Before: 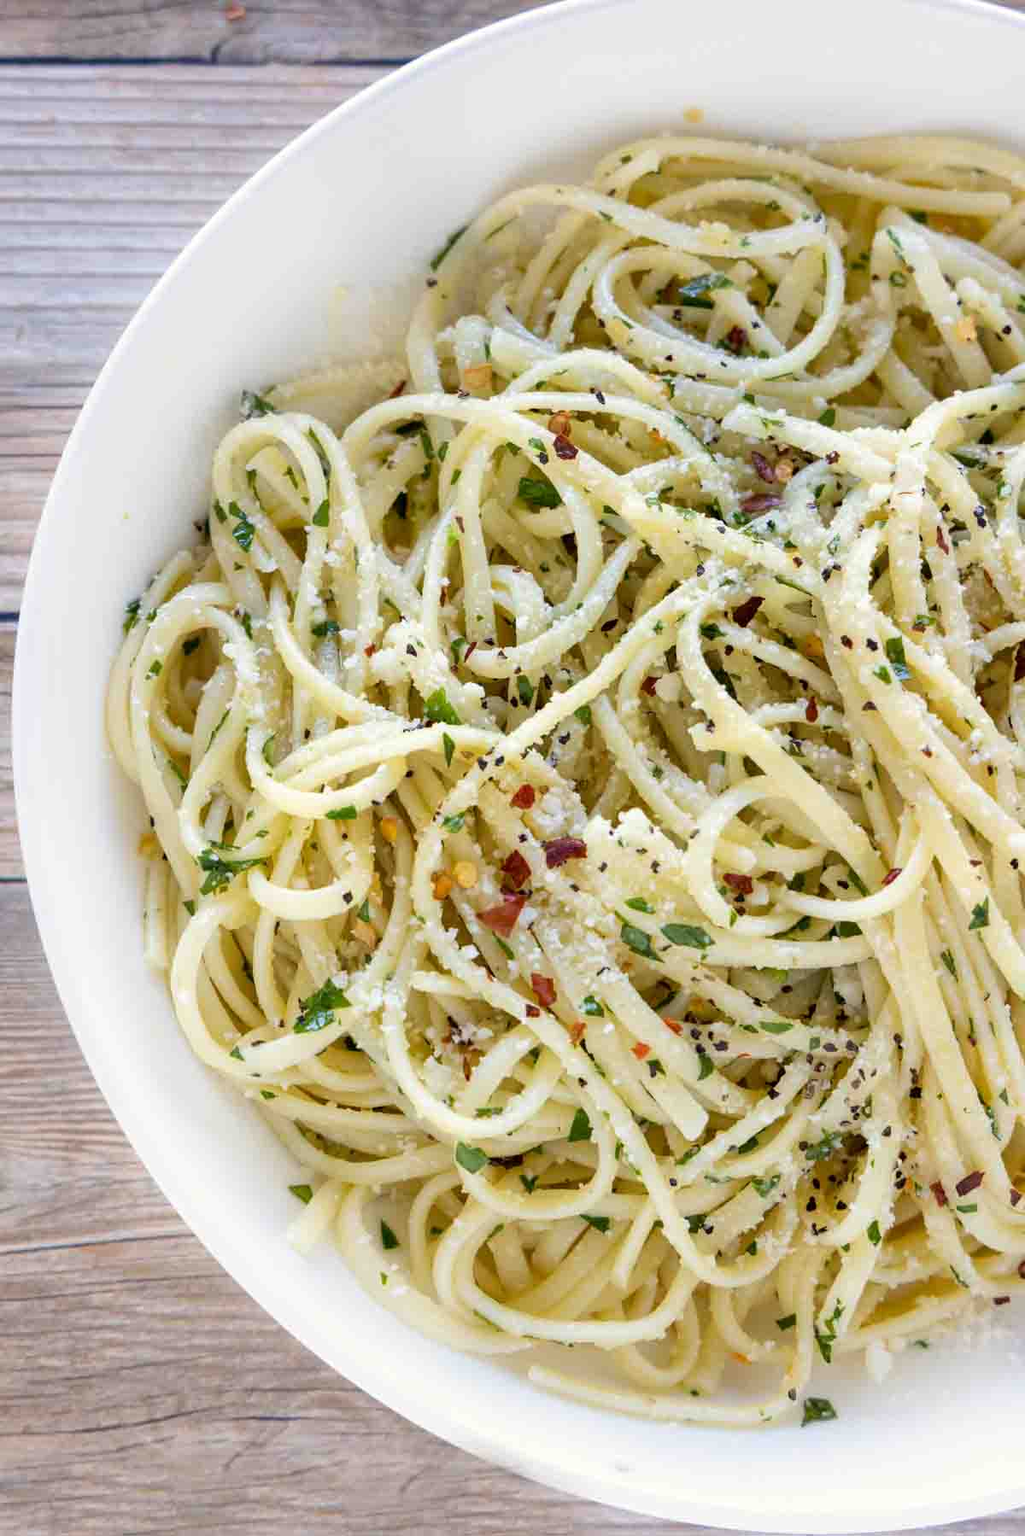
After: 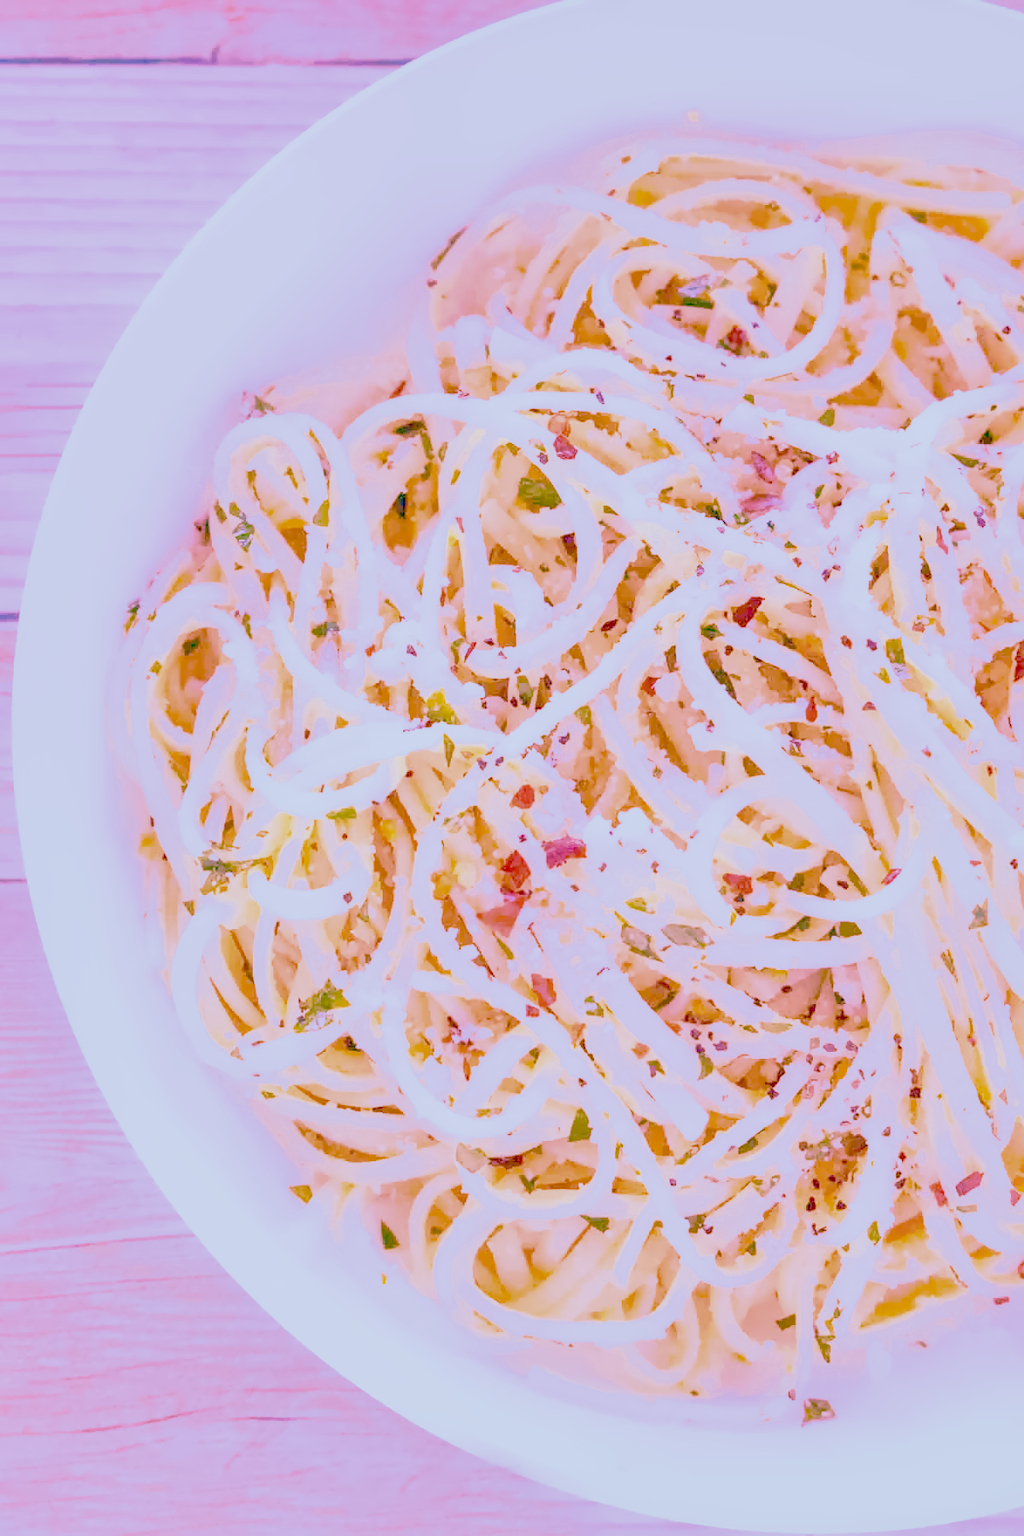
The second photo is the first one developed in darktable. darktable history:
velvia: on, module defaults
local contrast: on, module defaults
shadows and highlights: on, module defaults
filmic rgb "scene-referred default": black relative exposure -7.65 EV, white relative exposure 4.56 EV, hardness 3.61
color balance rgb: on, module defaults
color calibration "scene-referred default": x 0.37, y 0.377, temperature 4289.93 K
exposure "scene-referred default": black level correction 0, exposure 0.7 EV, compensate exposure bias true, compensate highlight preservation false
haze removal: compatibility mode true, adaptive false
lens correction: scale 1, crop 1, focal 35, aperture 2.8, distance 0.245, camera "Canon EOS RP", lens "Canon RF 35mm F1.8 MACRO IS STM"
denoise (profiled): preserve shadows 1.52, scattering 0.002, a [-1, 0, 0], compensate highlight preservation false
hot pixels: on, module defaults
highlight reconstruction: on, module defaults
white balance: red 2.229, blue 1.46
